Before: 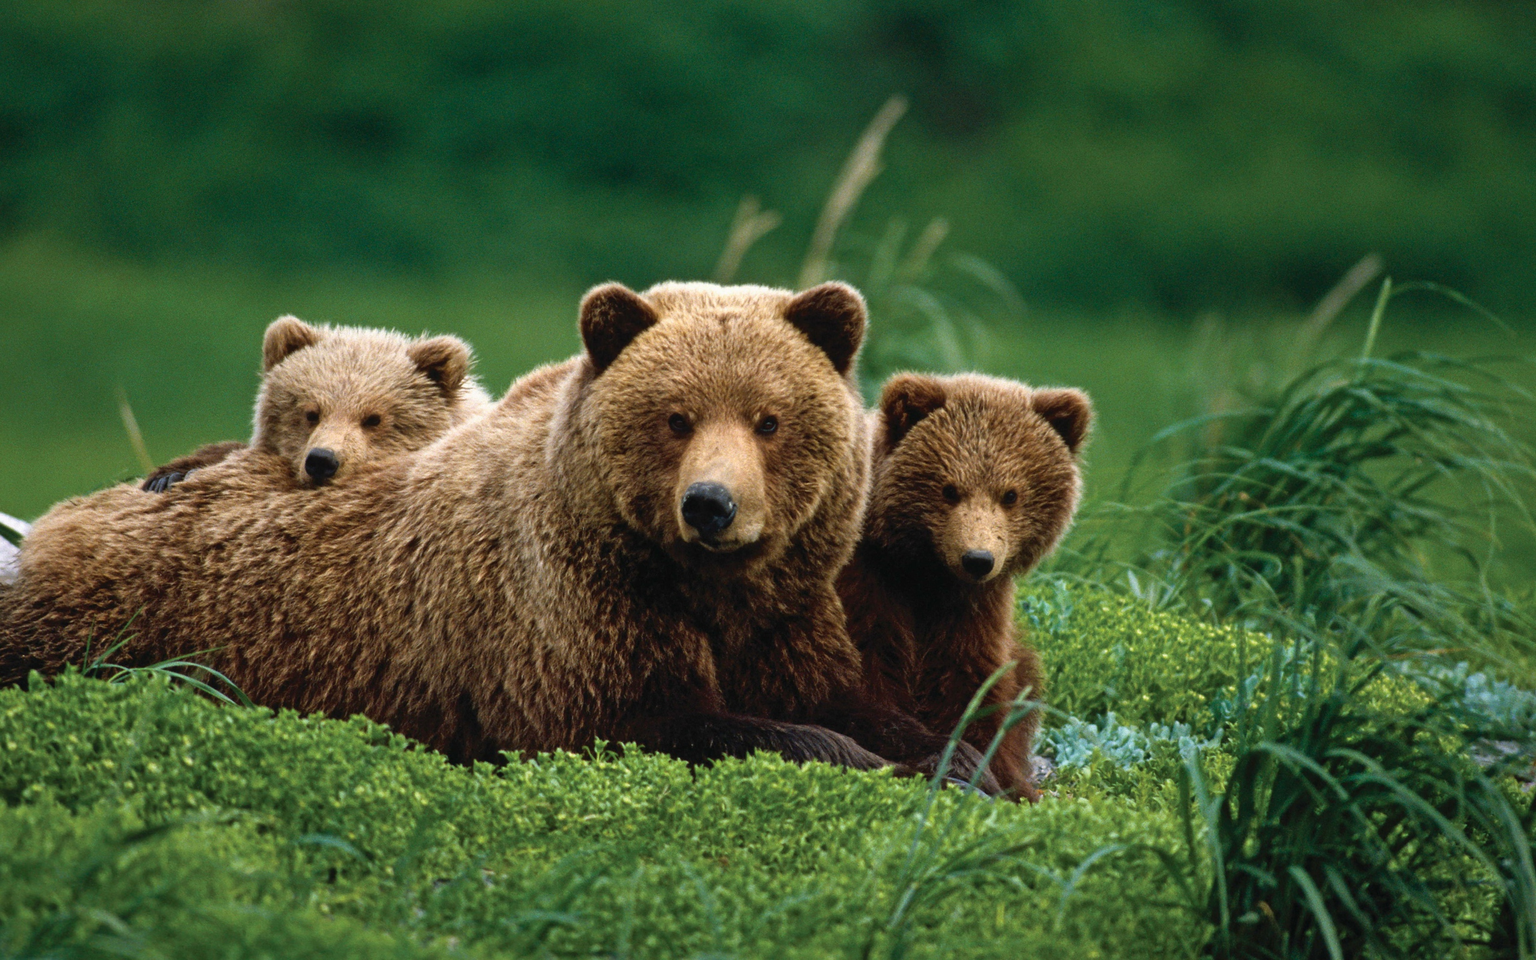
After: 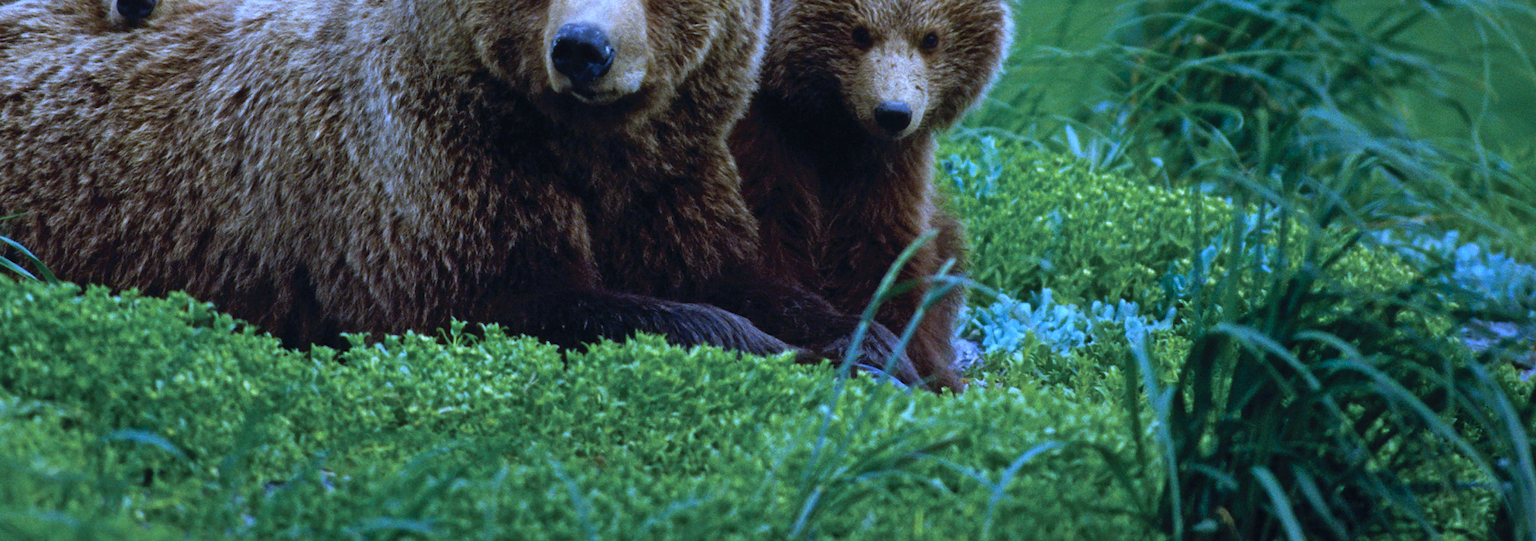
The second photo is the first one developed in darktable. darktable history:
white balance: red 0.766, blue 1.537
contrast brightness saturation: saturation 0.13
crop and rotate: left 13.306%, top 48.129%, bottom 2.928%
